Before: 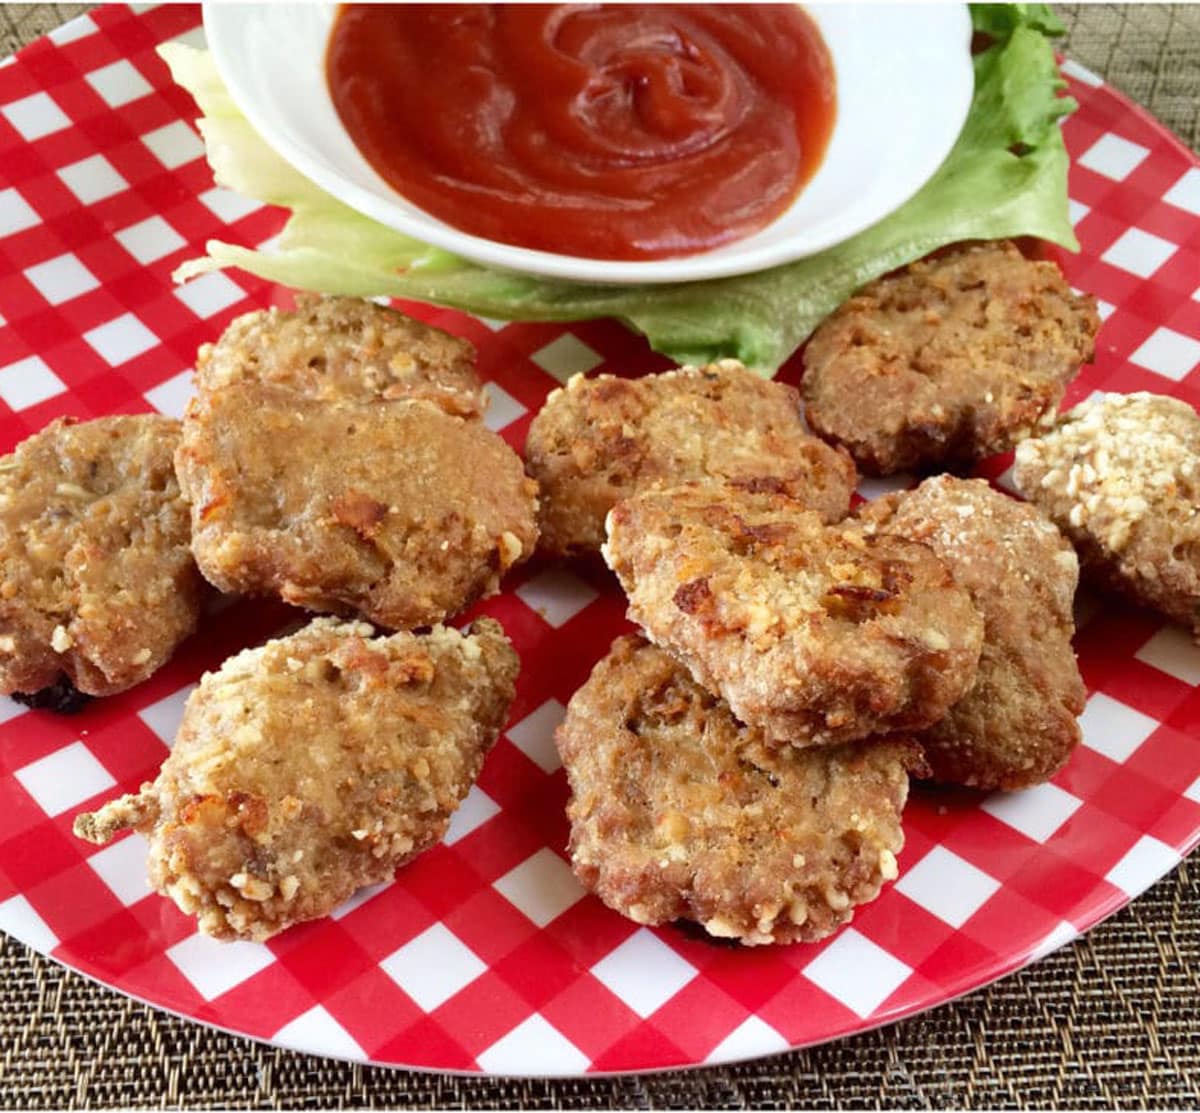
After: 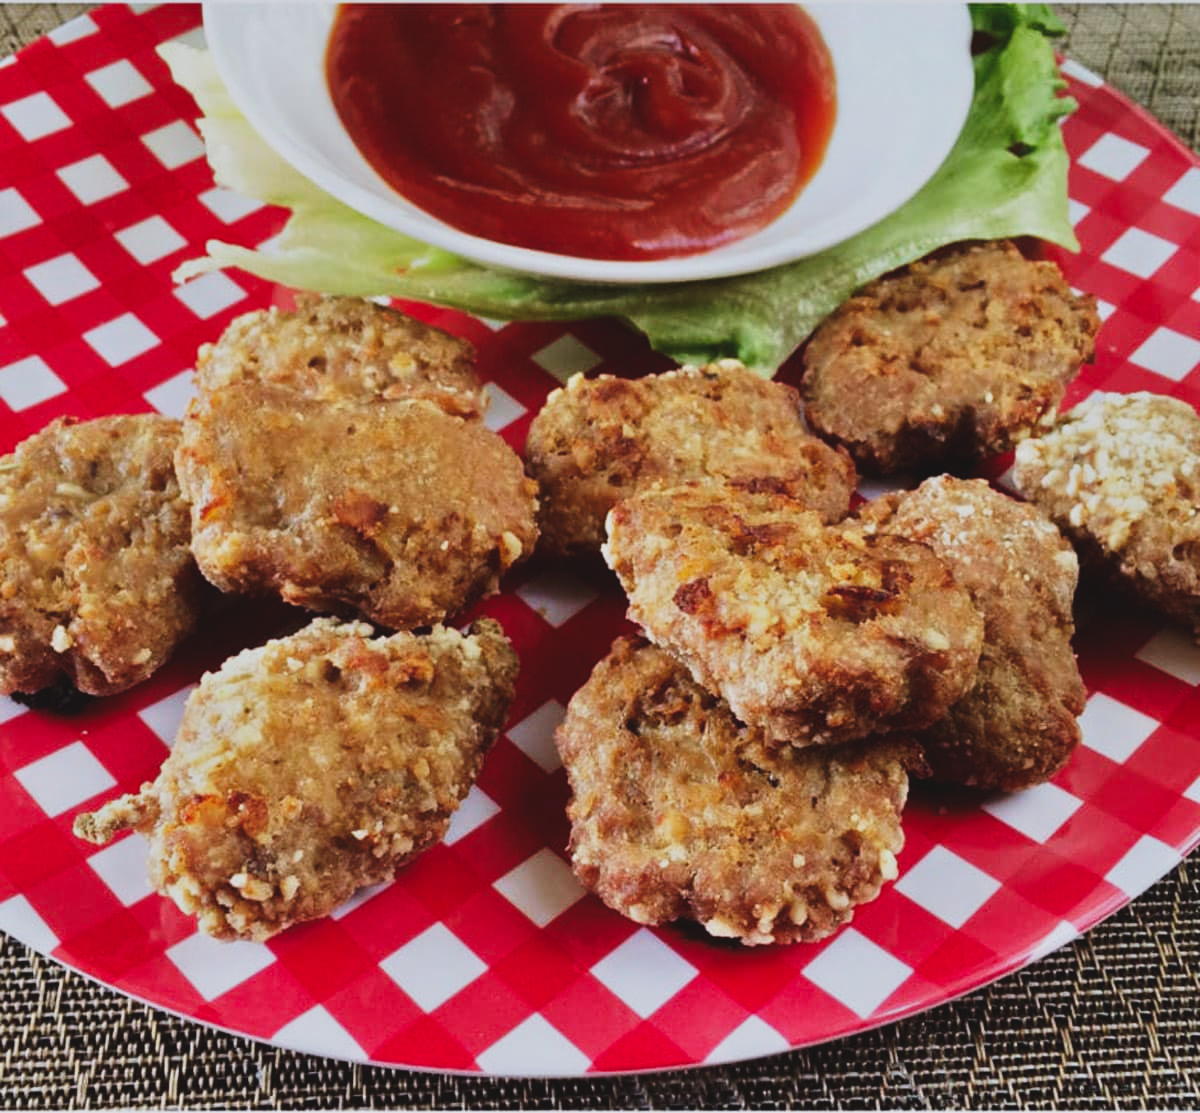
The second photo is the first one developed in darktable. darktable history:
exposure: black level correction -0.041, exposure 0.064 EV, compensate highlight preservation false
tone equalizer: -8 EV -2 EV, -7 EV -2 EV, -6 EV -2 EV, -5 EV -2 EV, -4 EV -2 EV, -3 EV -2 EV, -2 EV -2 EV, -1 EV -1.63 EV, +0 EV -2 EV
base curve: curves: ch0 [(0, 0) (0.007, 0.004) (0.027, 0.03) (0.046, 0.07) (0.207, 0.54) (0.442, 0.872) (0.673, 0.972) (1, 1)], preserve colors none
white balance: red 0.984, blue 1.059
